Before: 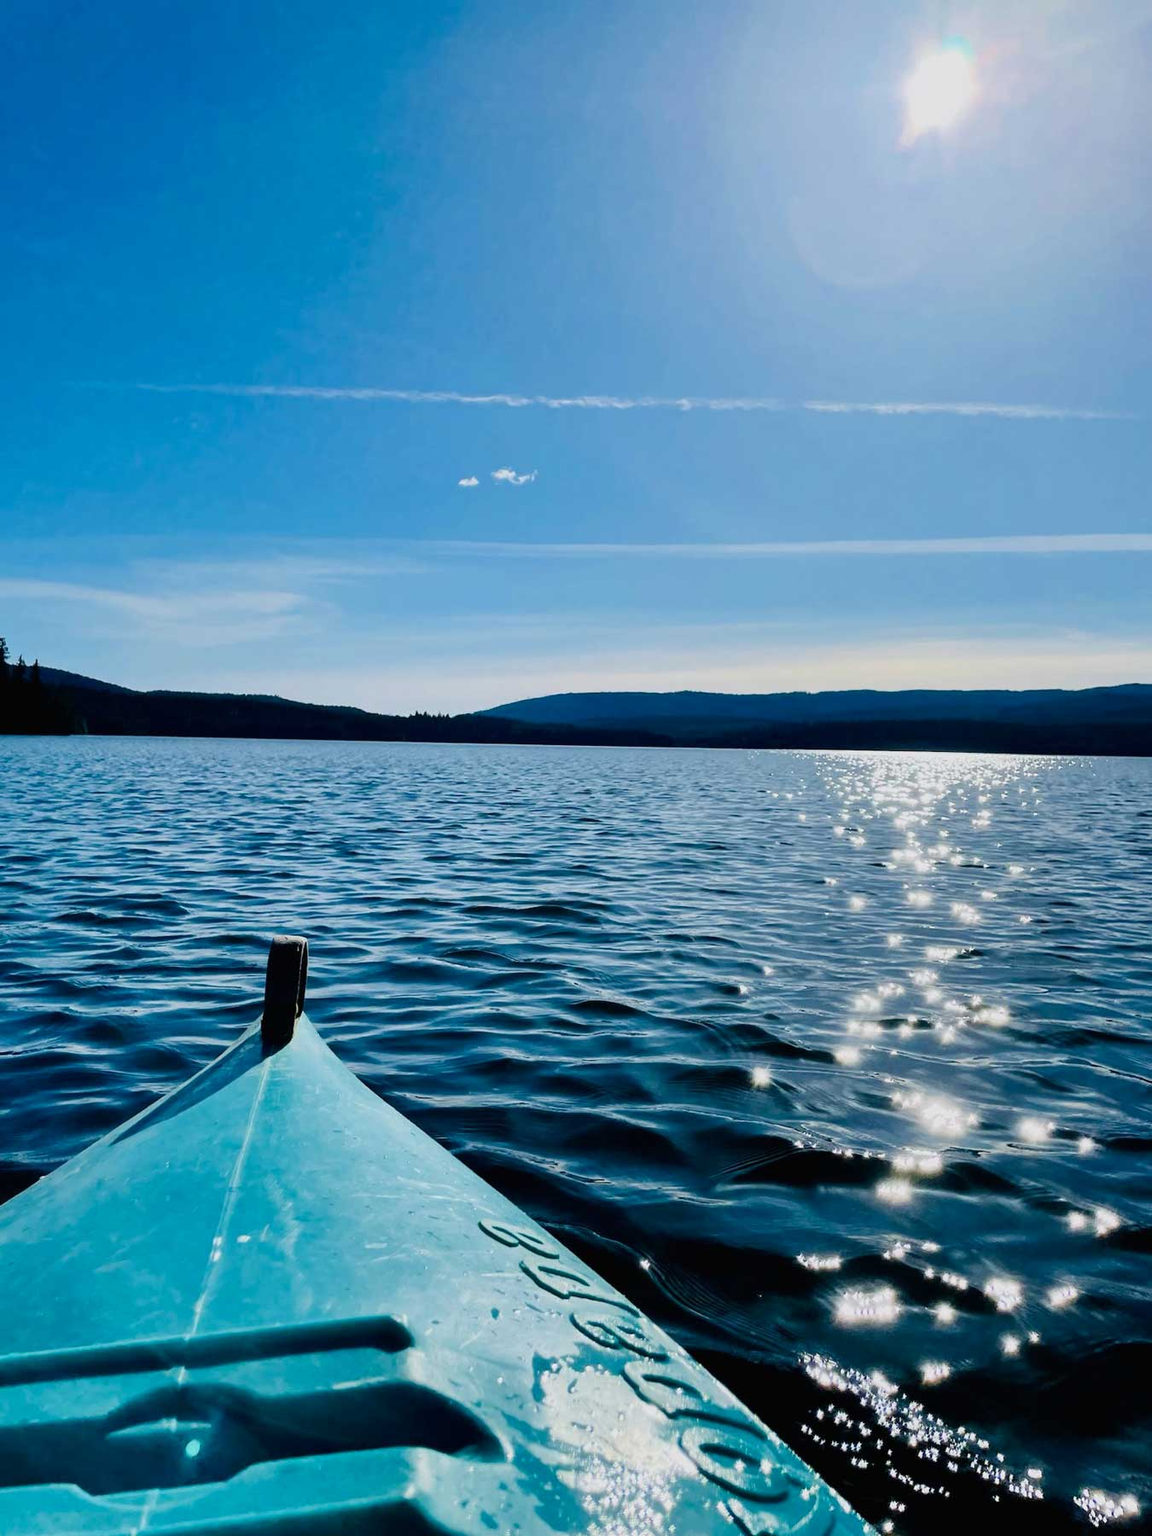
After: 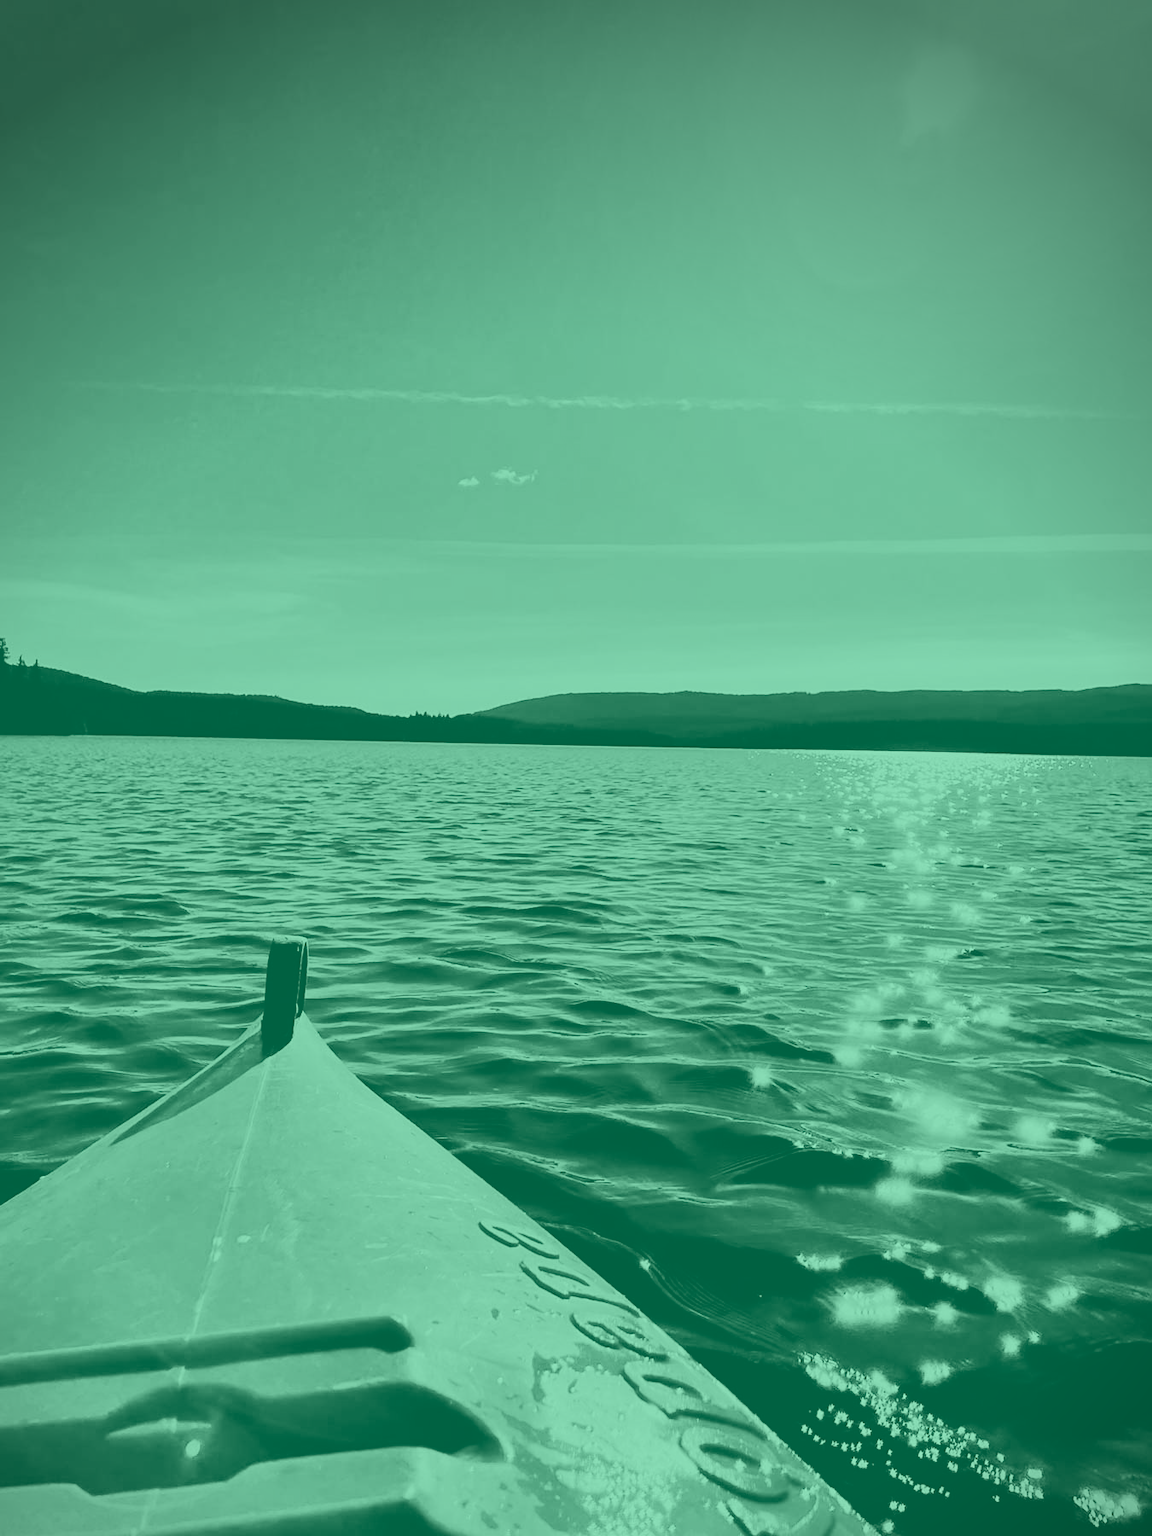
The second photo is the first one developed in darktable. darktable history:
tone curve: curves: ch0 [(0, 0) (0.051, 0.03) (0.096, 0.071) (0.251, 0.234) (0.461, 0.515) (0.605, 0.692) (0.761, 0.824) (0.881, 0.907) (1, 0.984)]; ch1 [(0, 0) (0.1, 0.038) (0.318, 0.243) (0.399, 0.351) (0.478, 0.469) (0.499, 0.499) (0.534, 0.541) (0.567, 0.592) (0.601, 0.629) (0.666, 0.7) (1, 1)]; ch2 [(0, 0) (0.453, 0.45) (0.479, 0.483) (0.504, 0.499) (0.52, 0.519) (0.541, 0.559) (0.601, 0.622) (0.824, 0.815) (1, 1)], color space Lab, independent channels, preserve colors none
vignetting: brightness -0.629, saturation -0.007, center (-0.028, 0.239)
colorize: hue 147.6°, saturation 65%, lightness 21.64%
sharpen: amount 0.2
